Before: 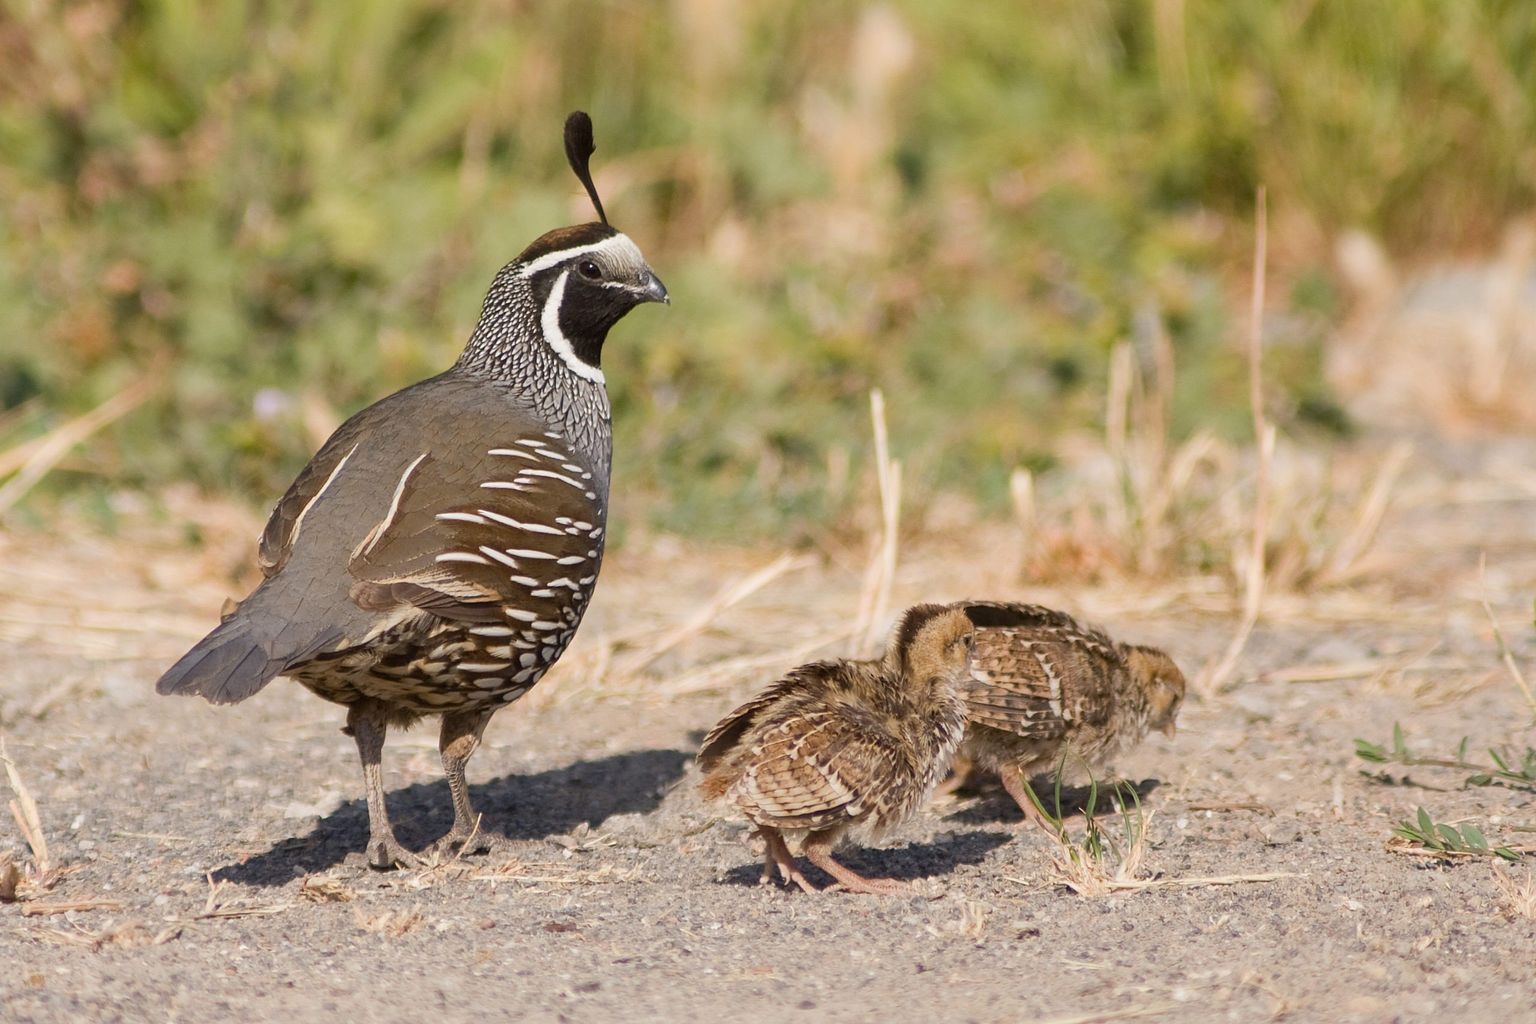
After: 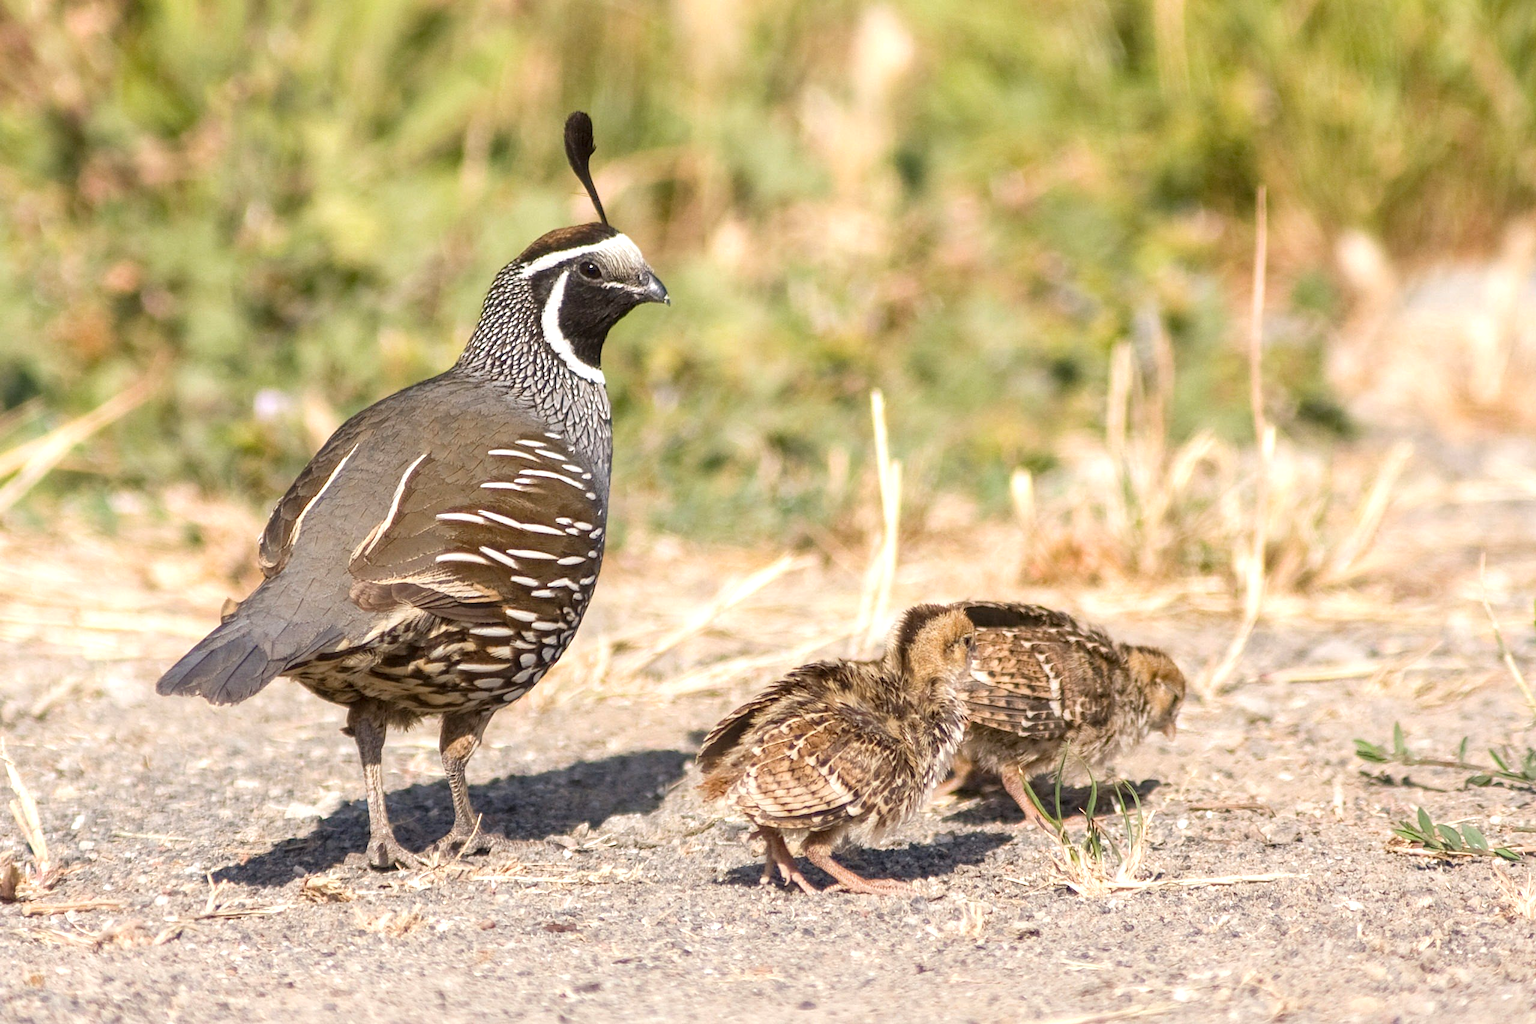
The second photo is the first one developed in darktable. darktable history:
exposure: black level correction 0, exposure 0.598 EV, compensate highlight preservation false
local contrast: on, module defaults
